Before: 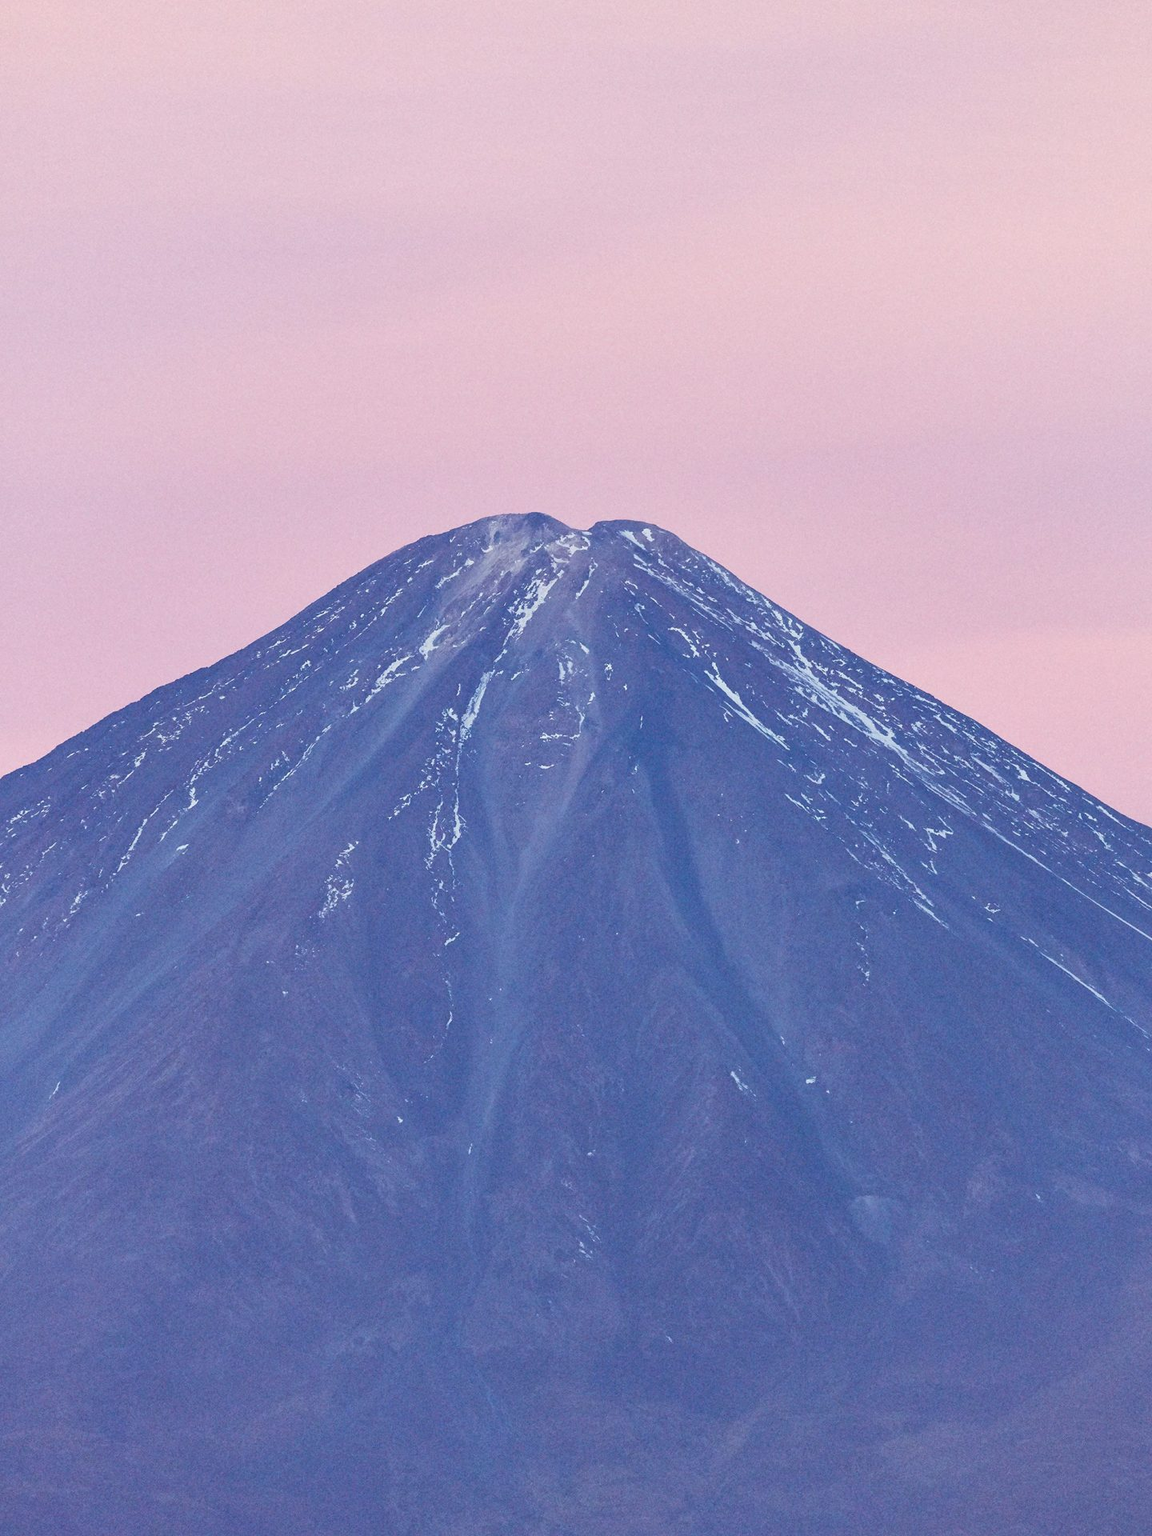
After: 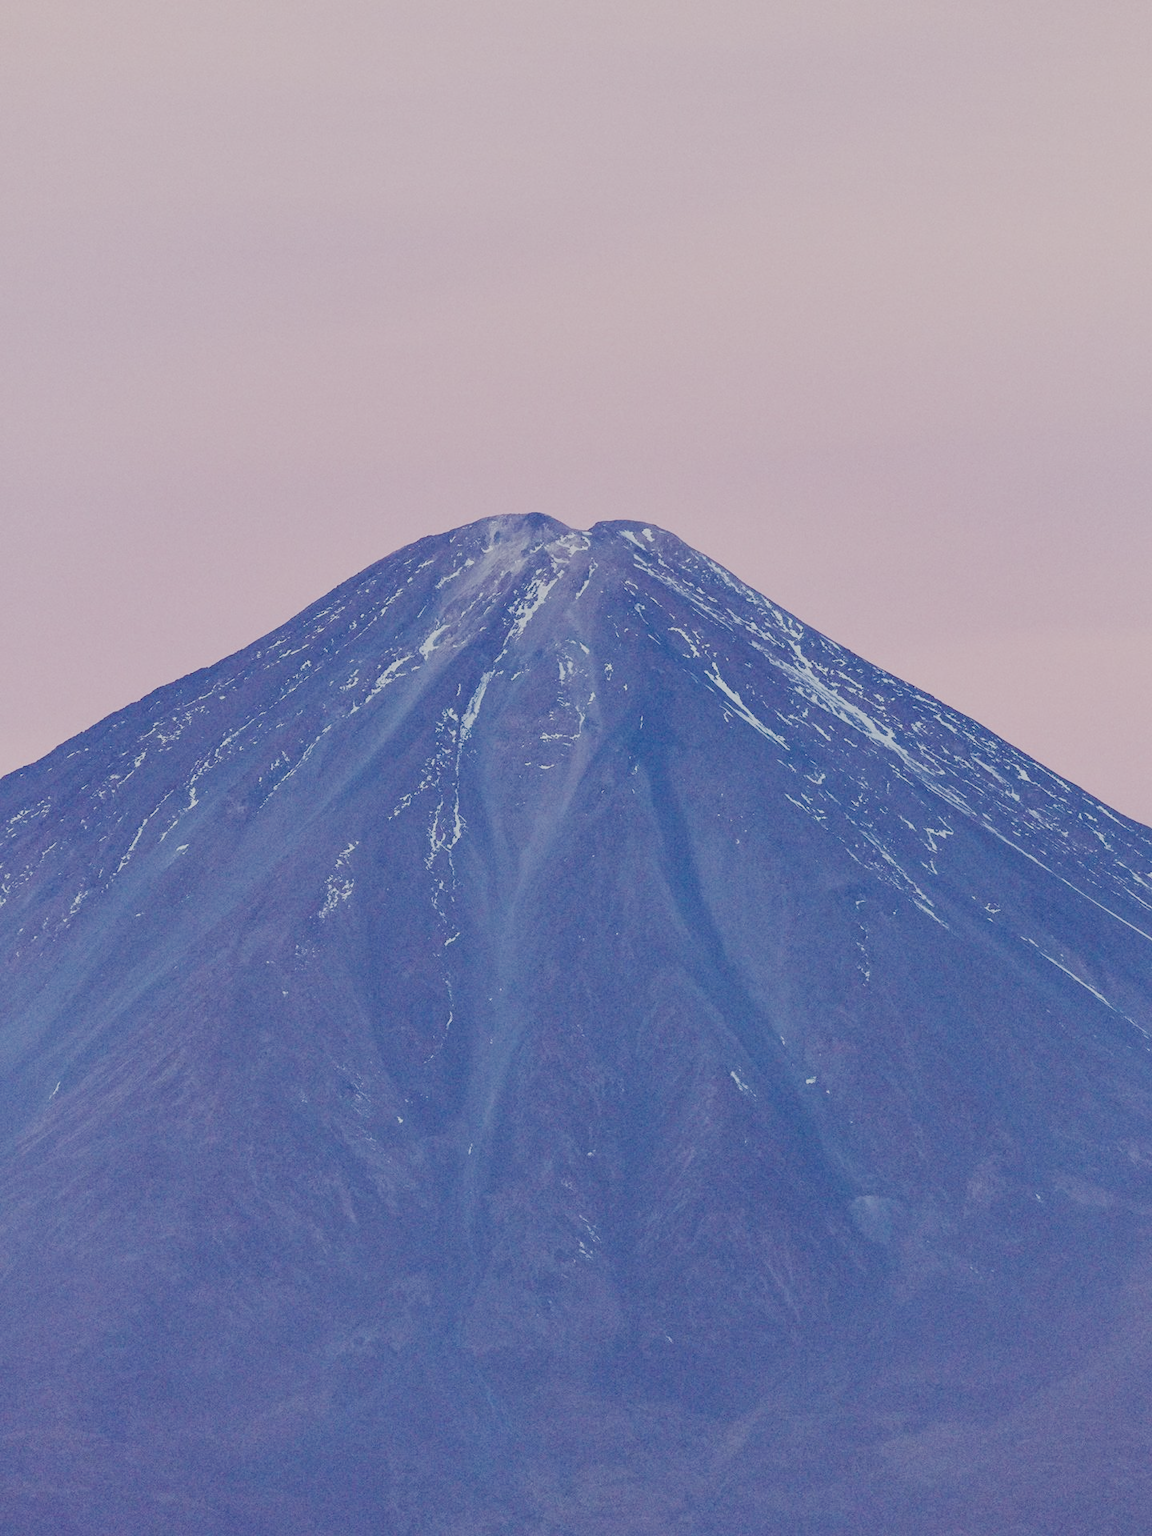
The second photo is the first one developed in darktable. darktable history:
filmic rgb: black relative exposure -6.92 EV, white relative exposure 5.61 EV, threshold 5.95 EV, hardness 2.86, add noise in highlights 0, preserve chrominance no, color science v3 (2019), use custom middle-gray values true, iterations of high-quality reconstruction 0, contrast in highlights soft, enable highlight reconstruction true
